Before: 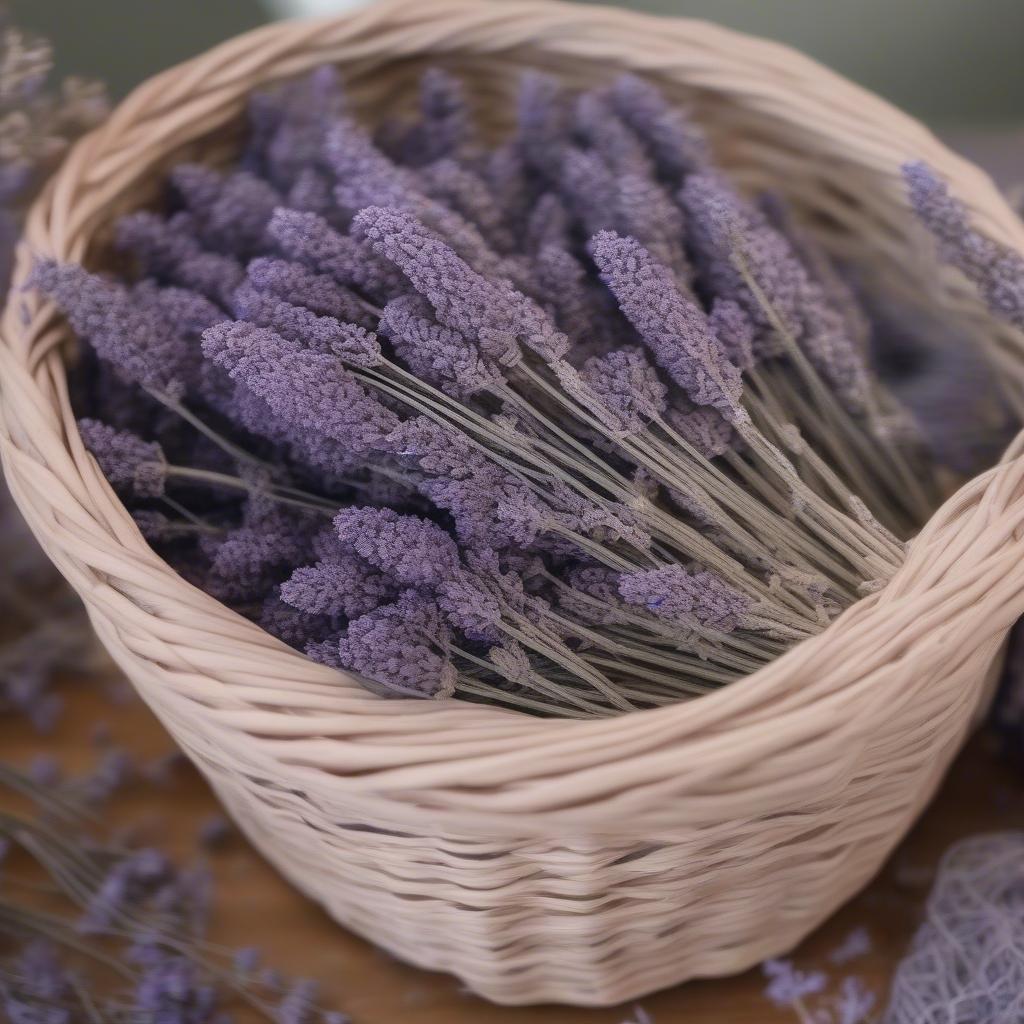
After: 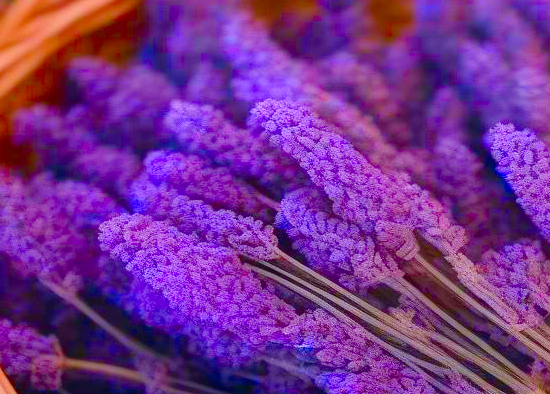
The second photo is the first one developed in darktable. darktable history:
crop: left 10.074%, top 10.488%, right 36.139%, bottom 50.966%
color balance rgb: linear chroma grading › shadows 31.753%, linear chroma grading › global chroma -1.542%, linear chroma grading › mid-tones 3.984%, perceptual saturation grading › global saturation 43.743%, perceptual saturation grading › highlights -25.466%, perceptual saturation grading › shadows 49.394%
color correction: highlights a* 1.67, highlights b* -1.74, saturation 2.53
